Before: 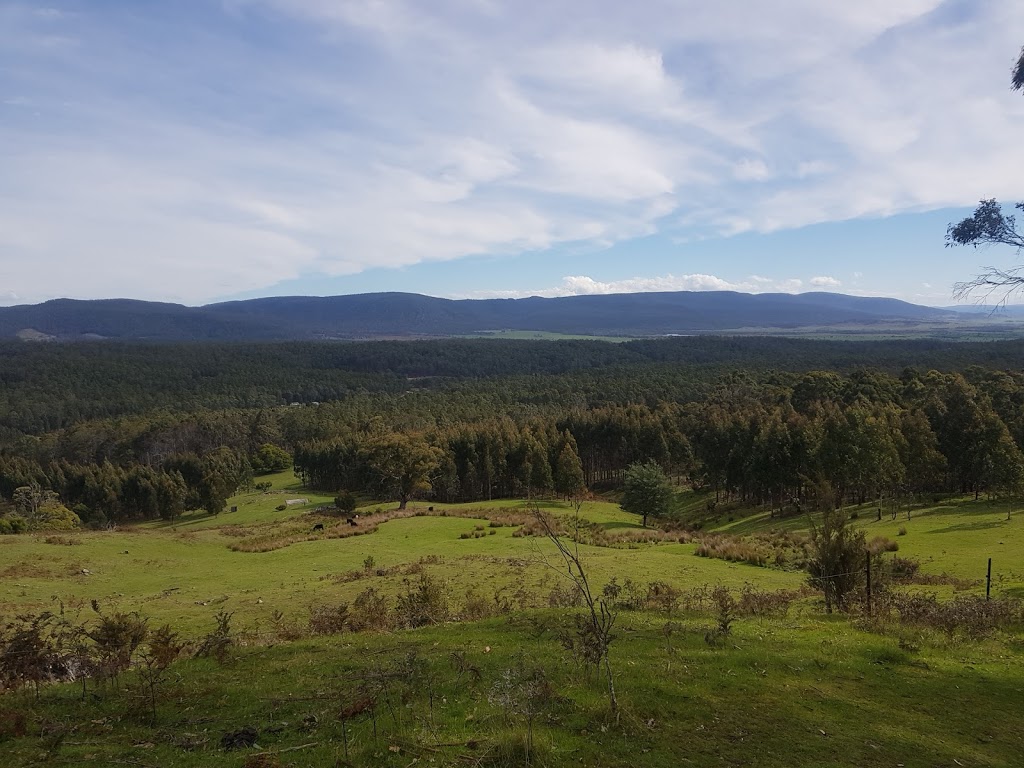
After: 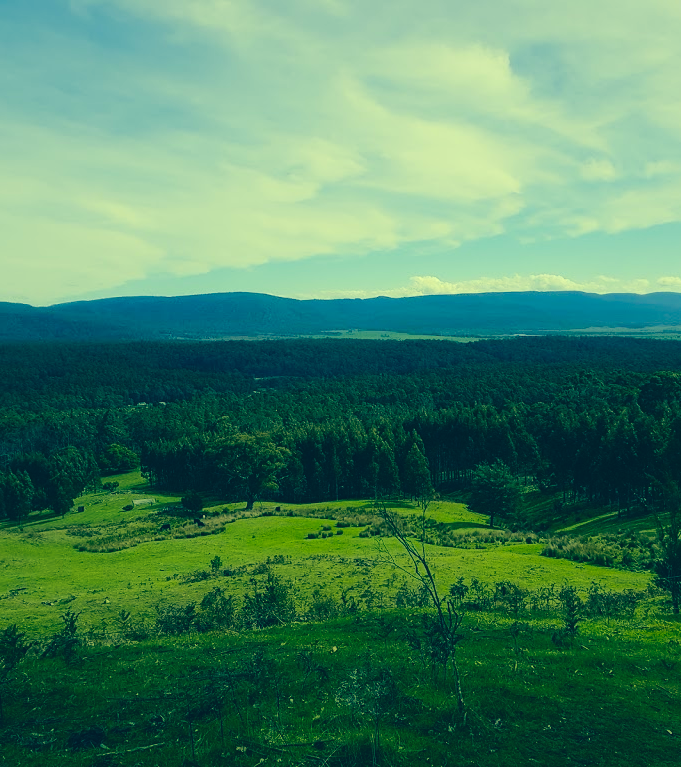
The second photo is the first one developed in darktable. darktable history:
tone curve: curves: ch0 [(0, 0) (0.104, 0.061) (0.239, 0.201) (0.327, 0.317) (0.401, 0.443) (0.489, 0.566) (0.65, 0.68) (0.832, 0.858) (1, 0.977)]; ch1 [(0, 0) (0.161, 0.092) (0.35, 0.33) (0.379, 0.401) (0.447, 0.476) (0.495, 0.499) (0.515, 0.518) (0.534, 0.557) (0.602, 0.625) (0.712, 0.706) (1, 1)]; ch2 [(0, 0) (0.359, 0.372) (0.437, 0.437) (0.502, 0.501) (0.55, 0.534) (0.592, 0.601) (0.647, 0.64) (1, 1)]
color correction: highlights a* -16.03, highlights b* 39.52, shadows a* -39.91, shadows b* -25.75
levels: white 90.65%
crop and rotate: left 14.947%, right 18.534%
